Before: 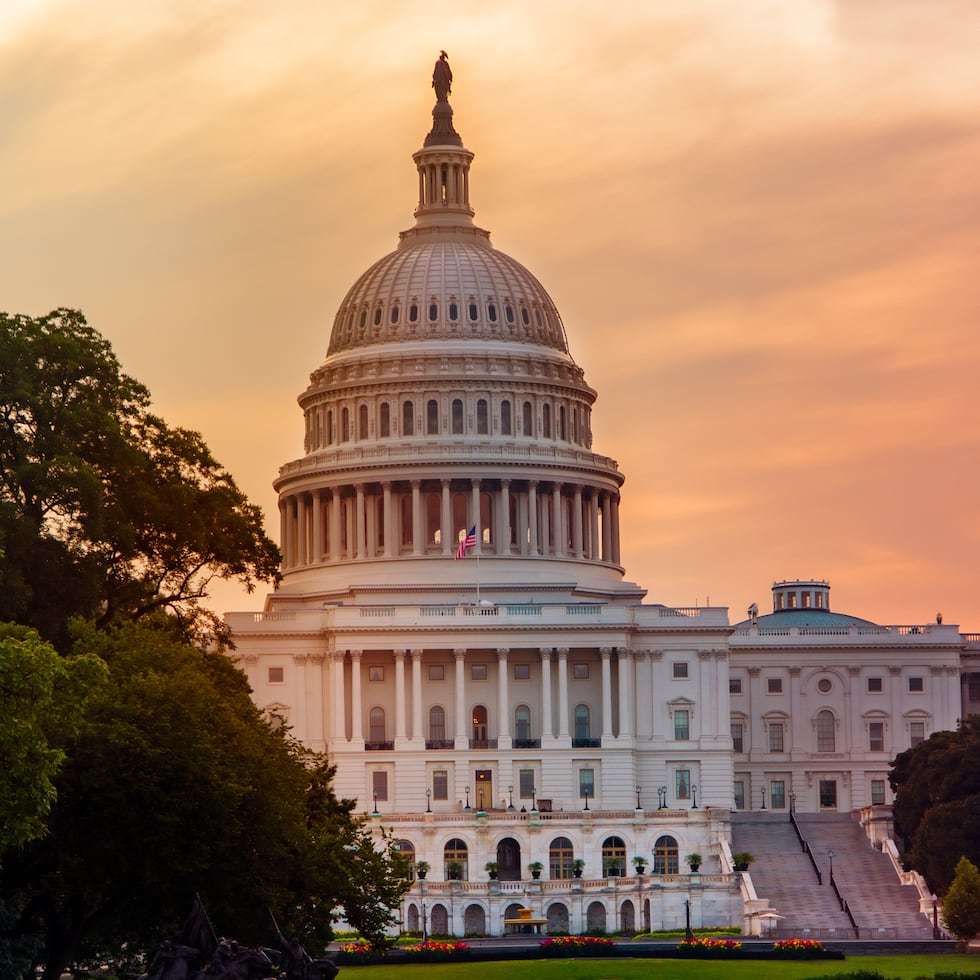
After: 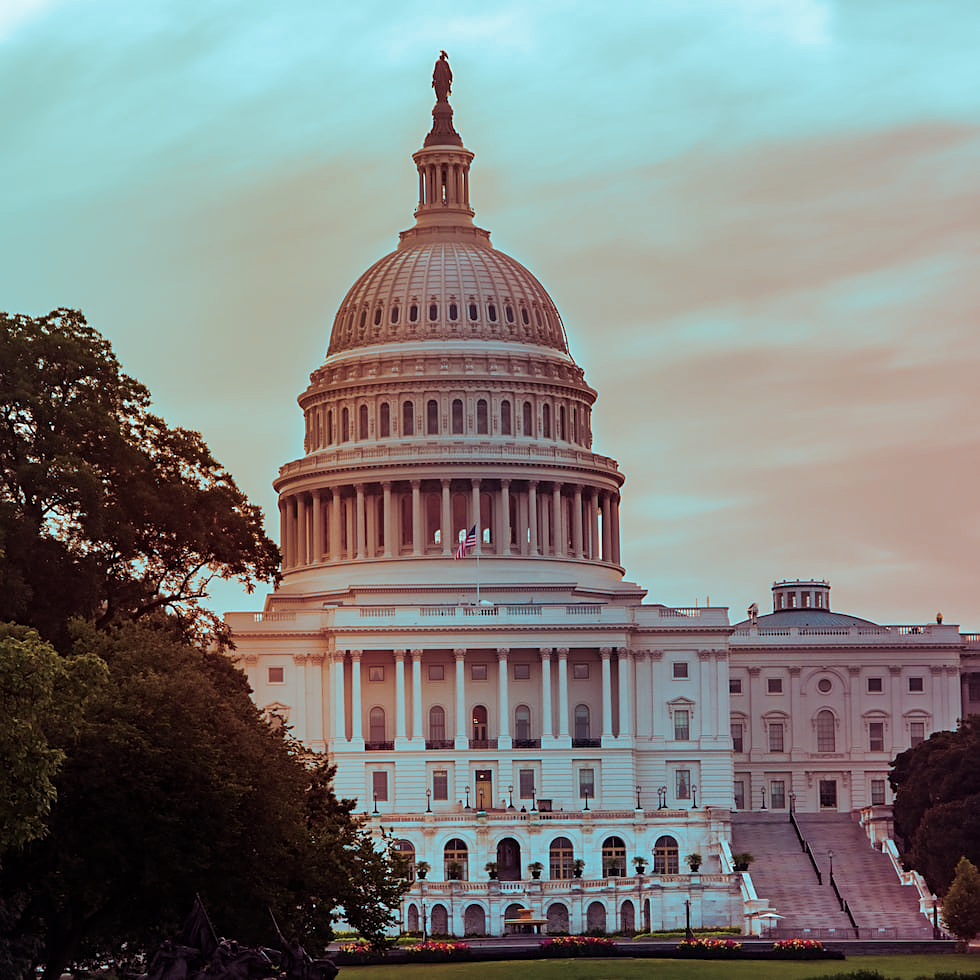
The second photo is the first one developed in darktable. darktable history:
split-toning: shadows › hue 327.6°, highlights › hue 198°, highlights › saturation 0.55, balance -21.25, compress 0%
sharpen: on, module defaults
